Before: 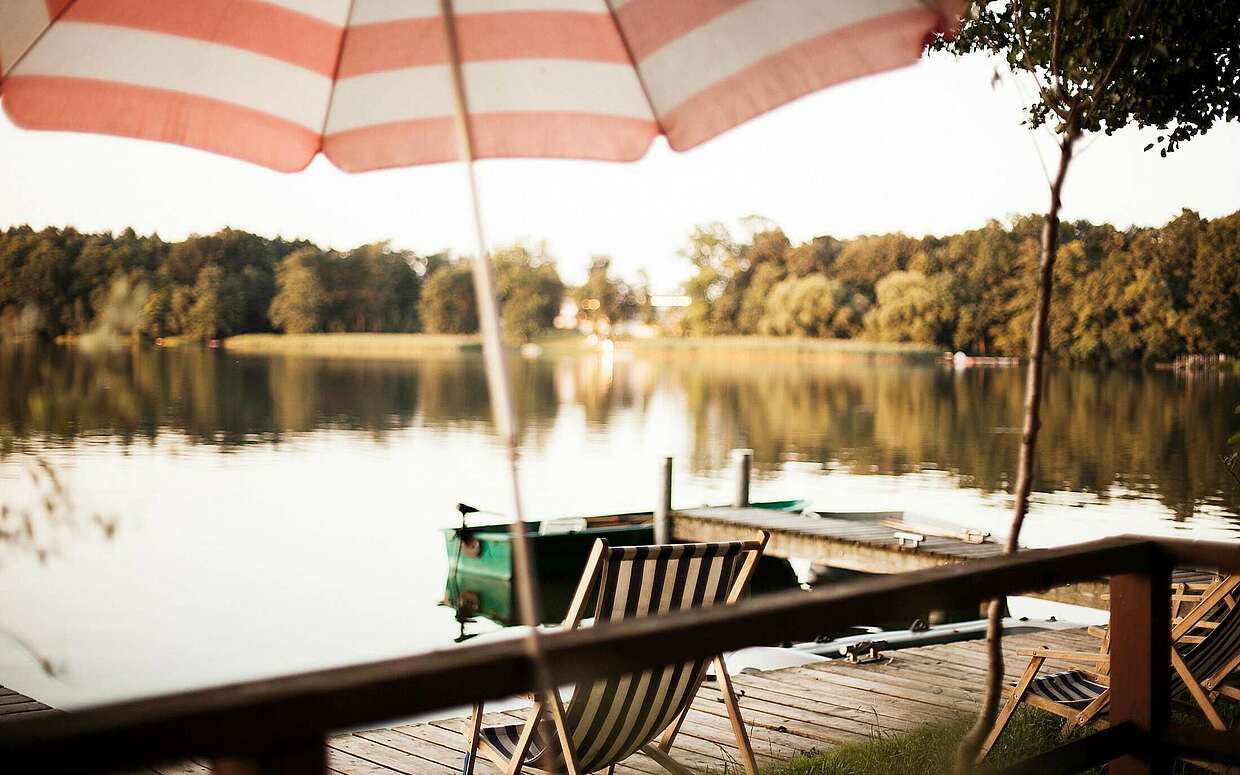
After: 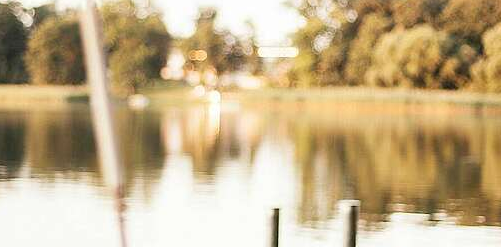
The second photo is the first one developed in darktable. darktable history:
exposure: black level correction 0.002, compensate highlight preservation false
crop: left 31.751%, top 32.172%, right 27.8%, bottom 35.83%
